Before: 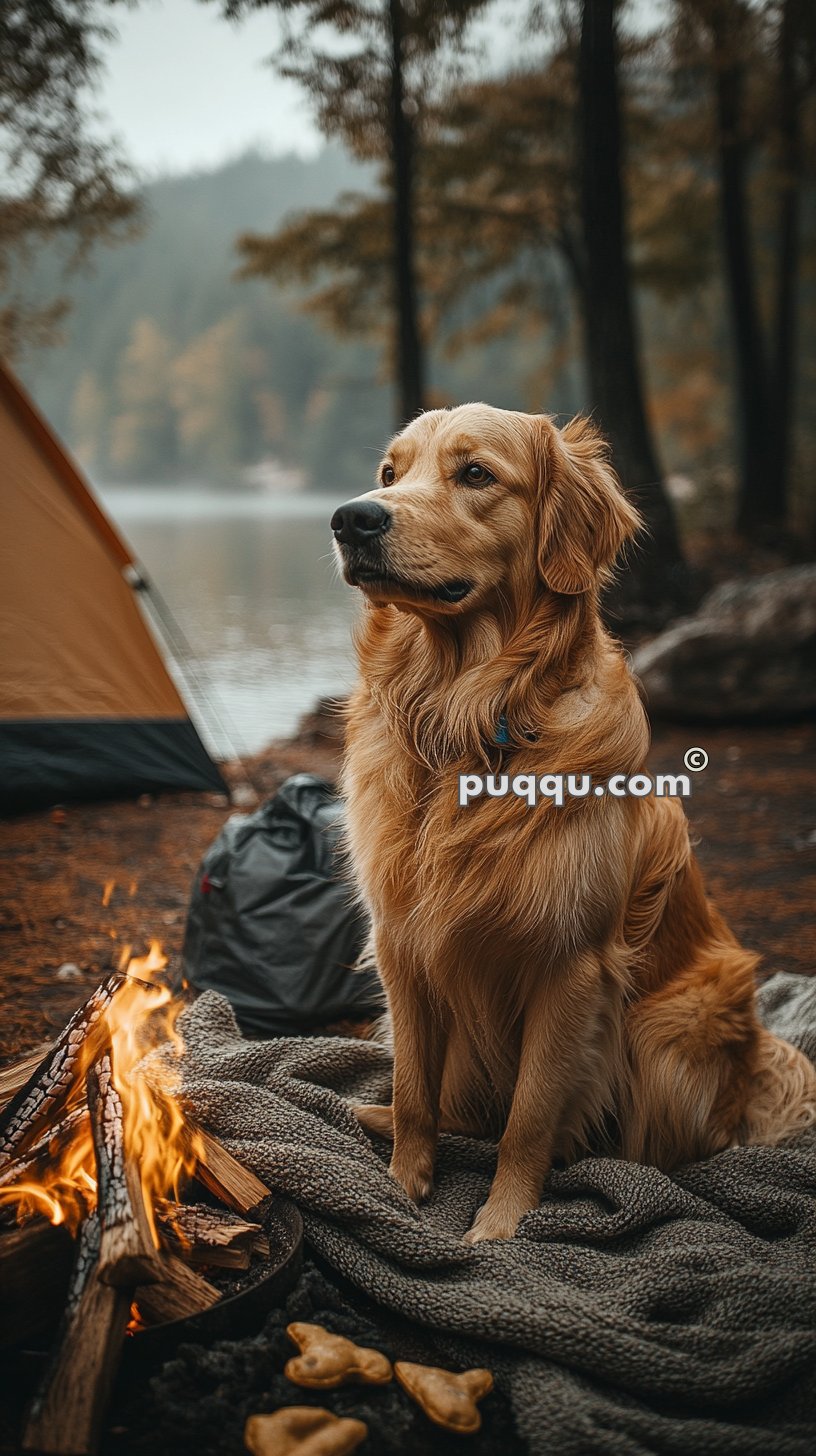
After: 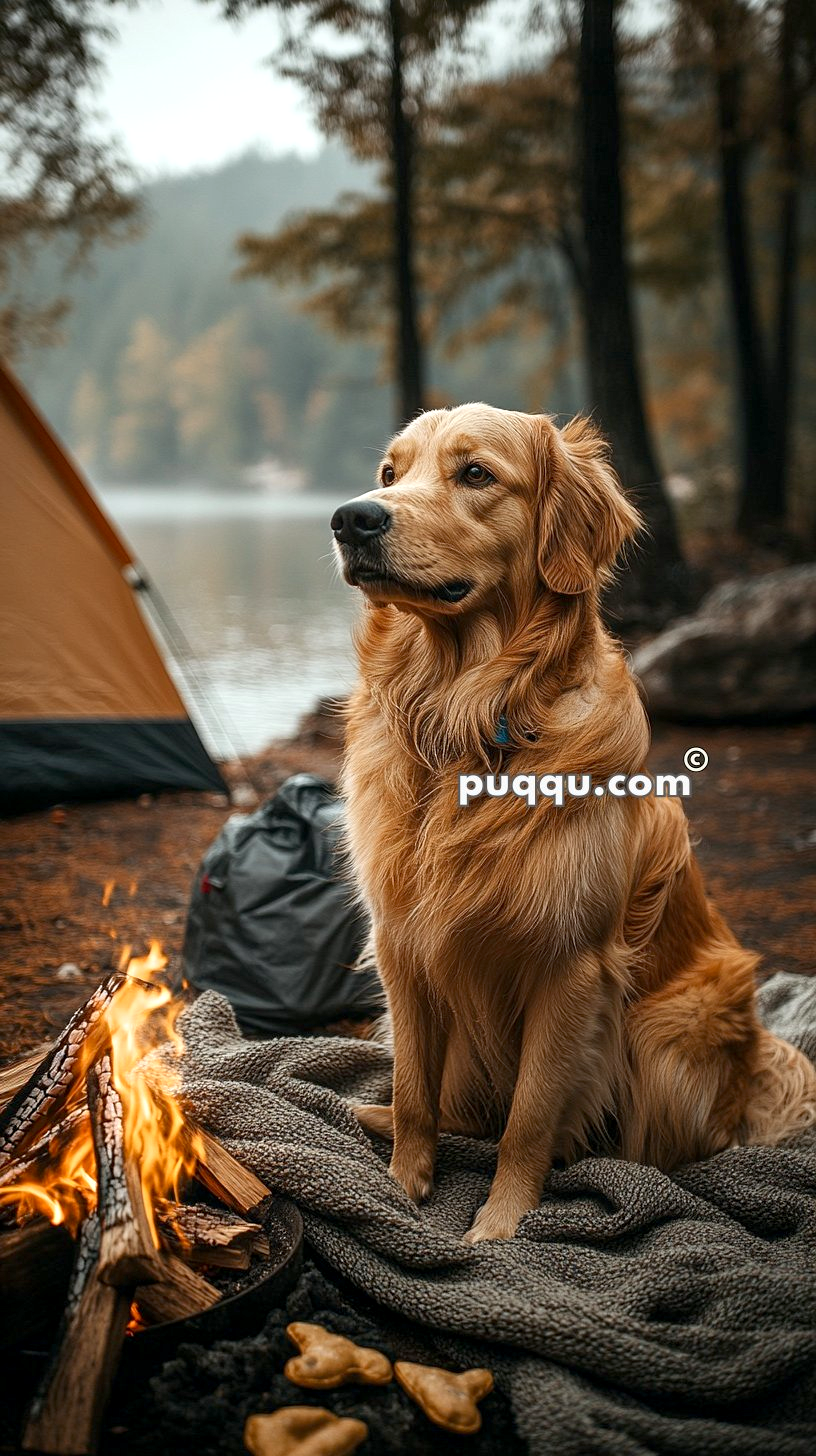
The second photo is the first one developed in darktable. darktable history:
exposure: black level correction 0.004, exposure 0.41 EV, compensate highlight preservation false
